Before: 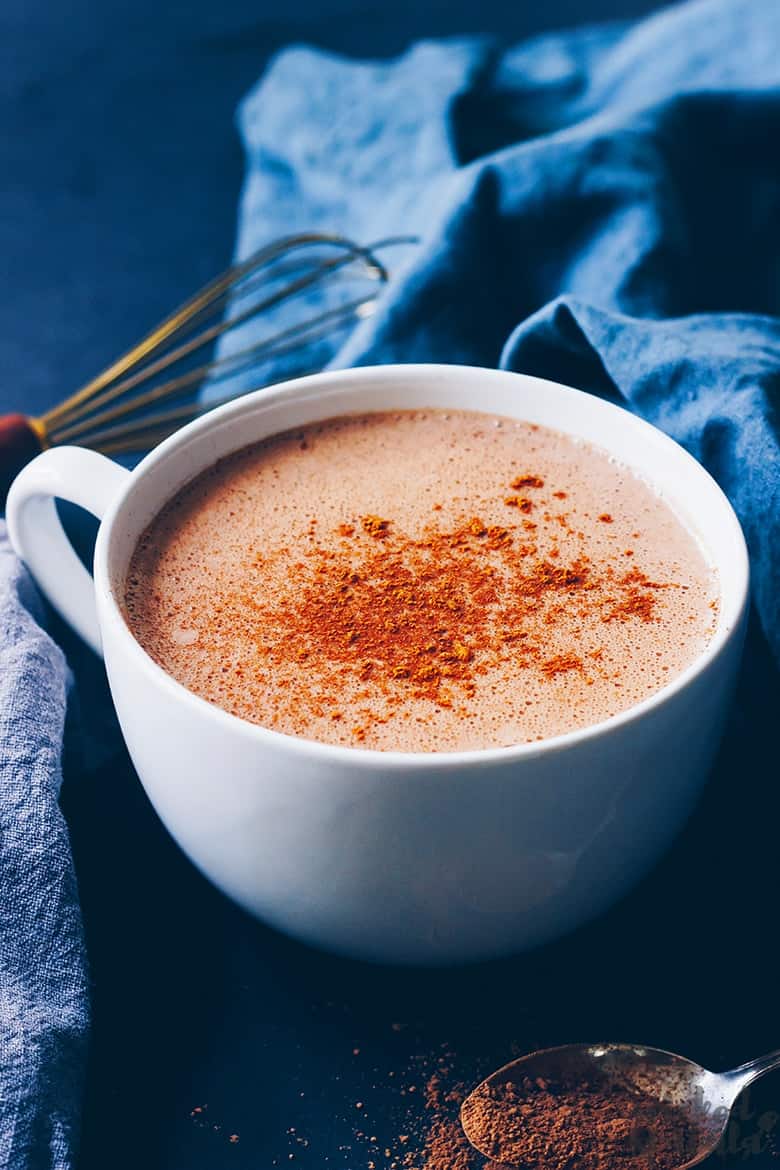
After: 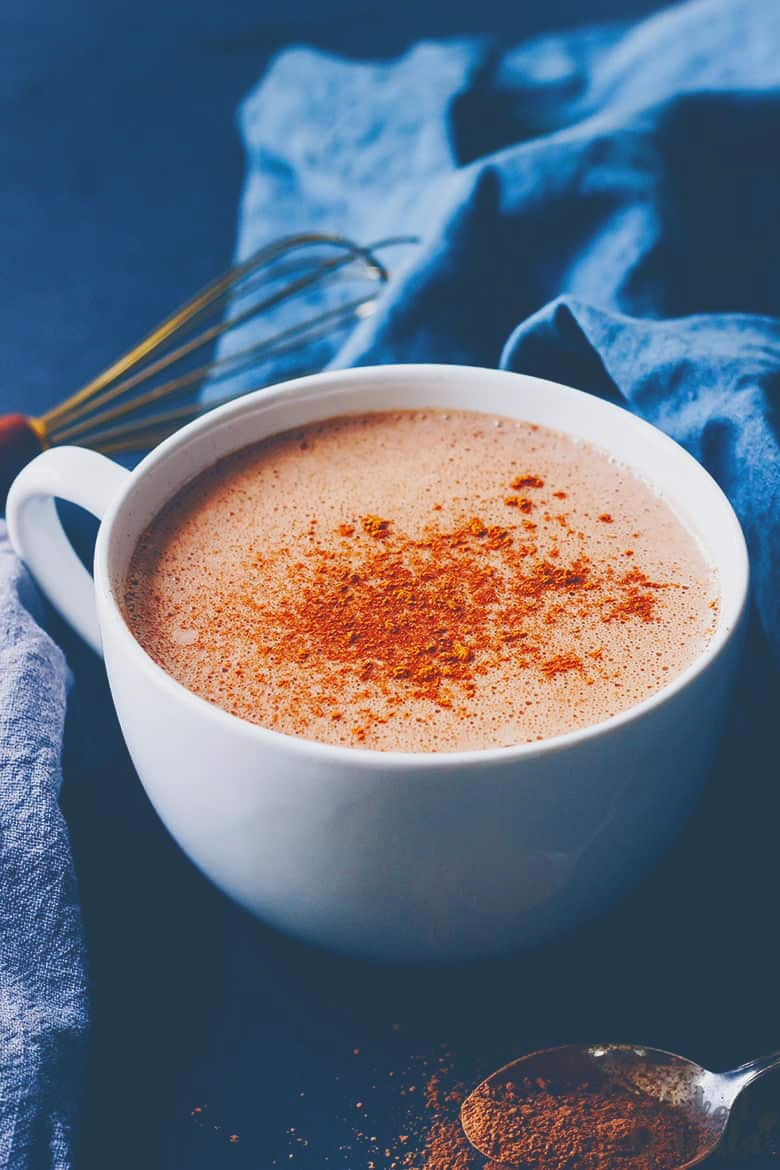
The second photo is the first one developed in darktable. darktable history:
tone curve: curves: ch0 [(0, 0.211) (0.15, 0.25) (1, 0.953)], color space Lab, independent channels, preserve colors none
